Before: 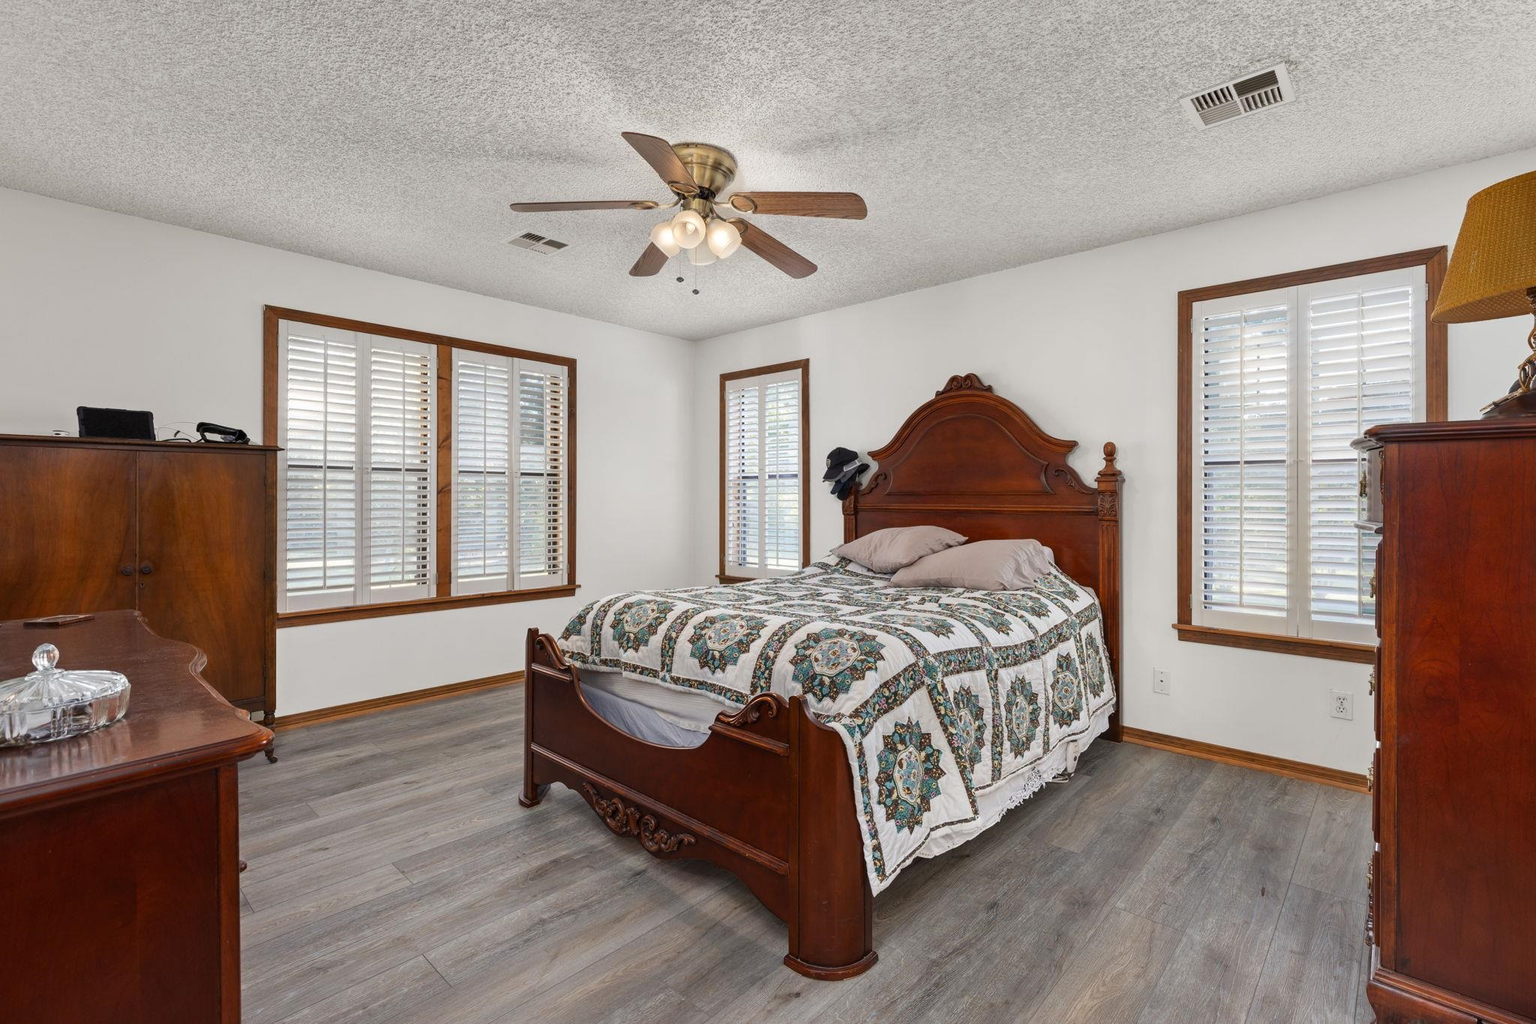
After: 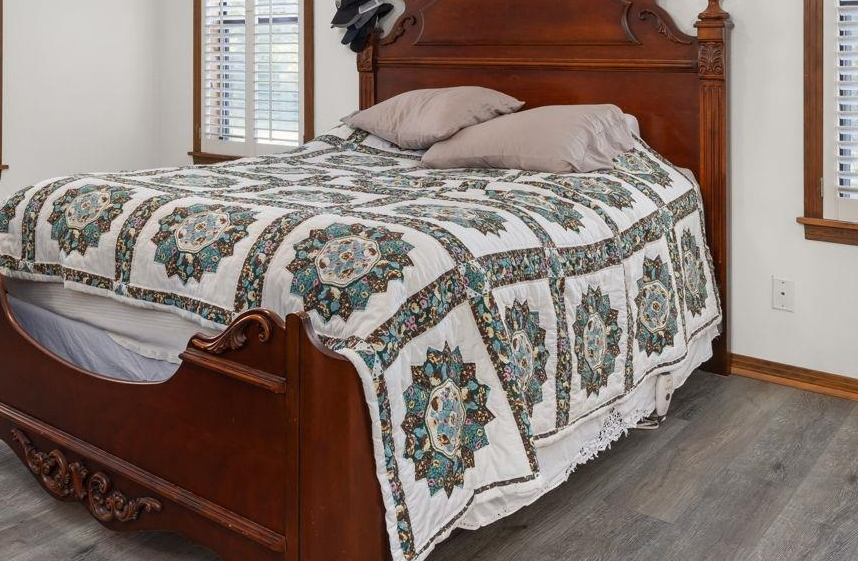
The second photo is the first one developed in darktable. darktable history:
crop: left 37.446%, top 45.074%, right 20.637%, bottom 13.829%
